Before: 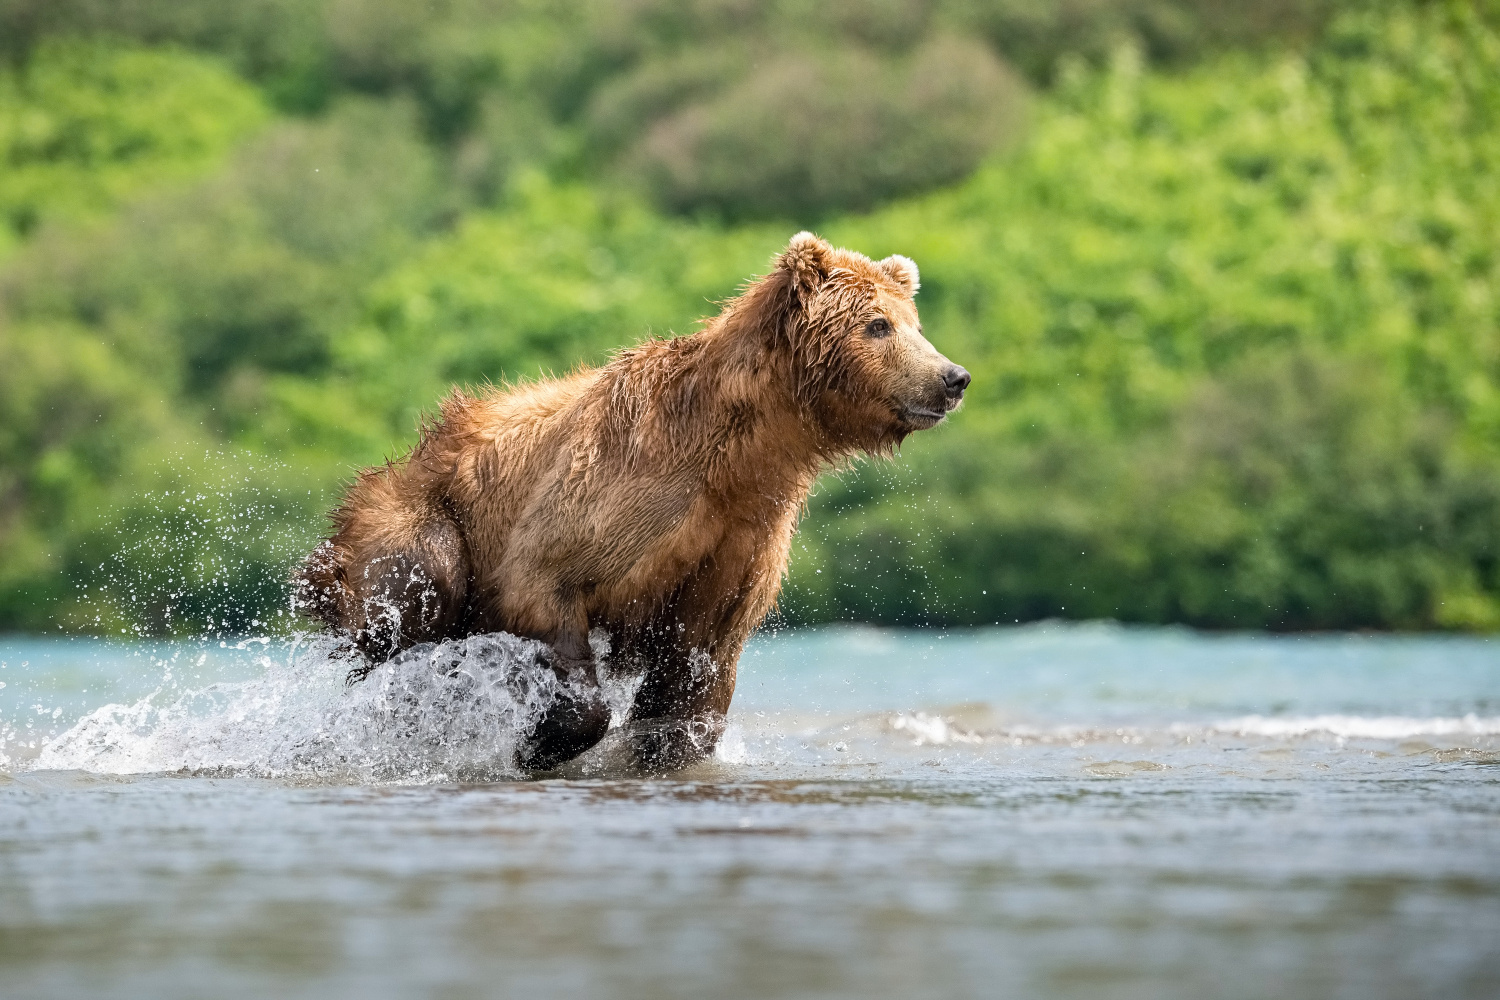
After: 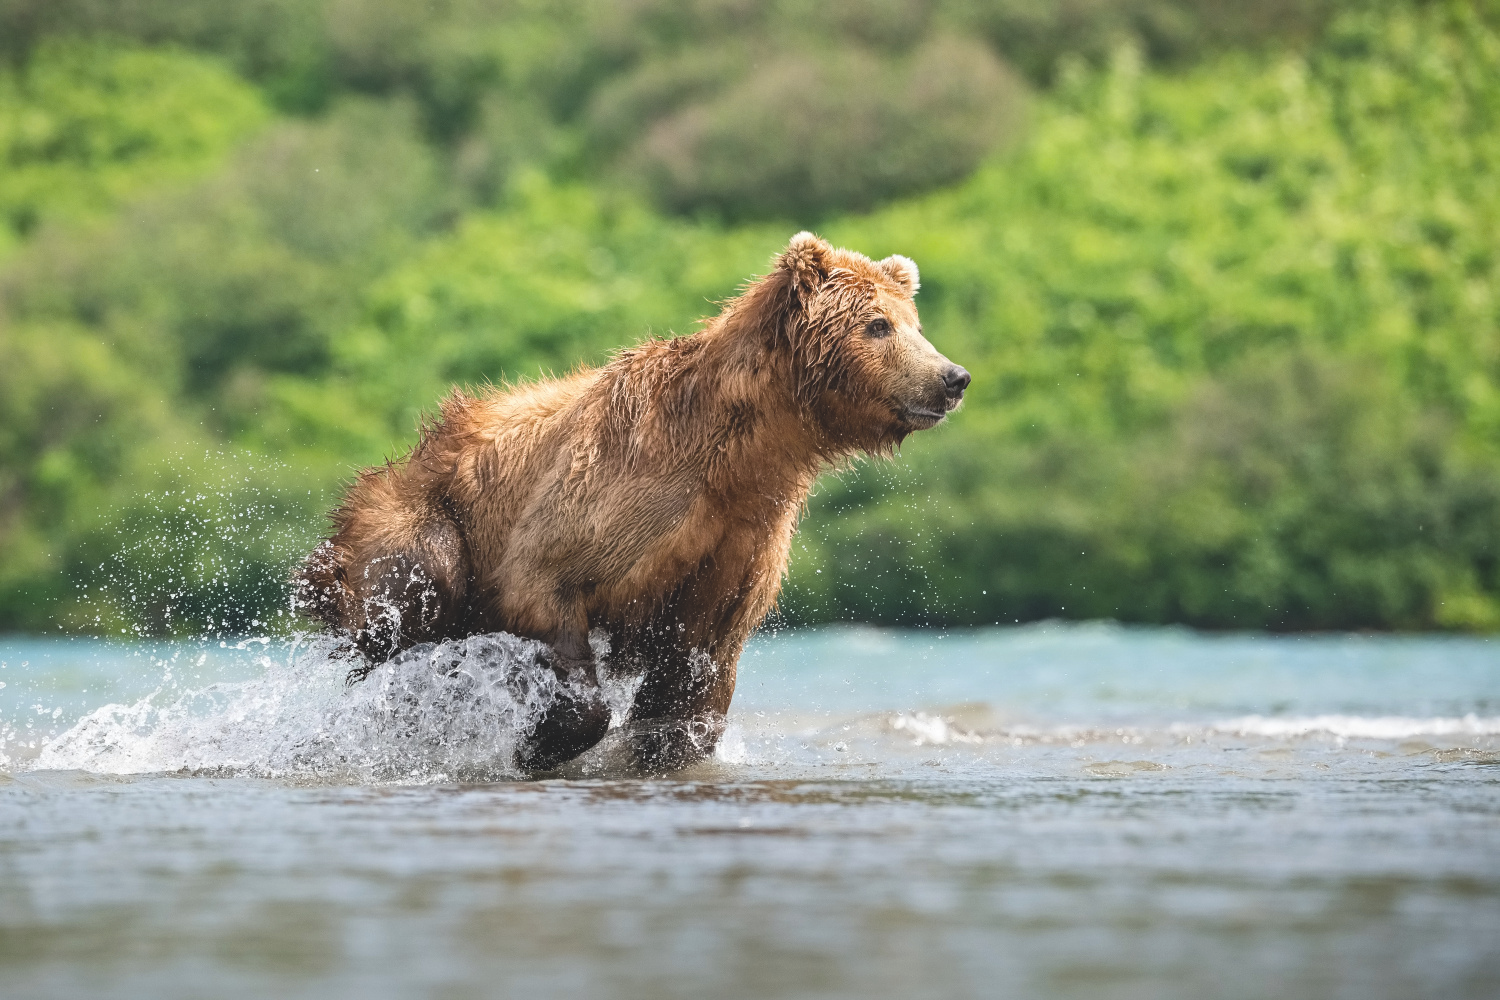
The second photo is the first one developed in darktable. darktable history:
exposure: black level correction -0.015, compensate highlight preservation false
